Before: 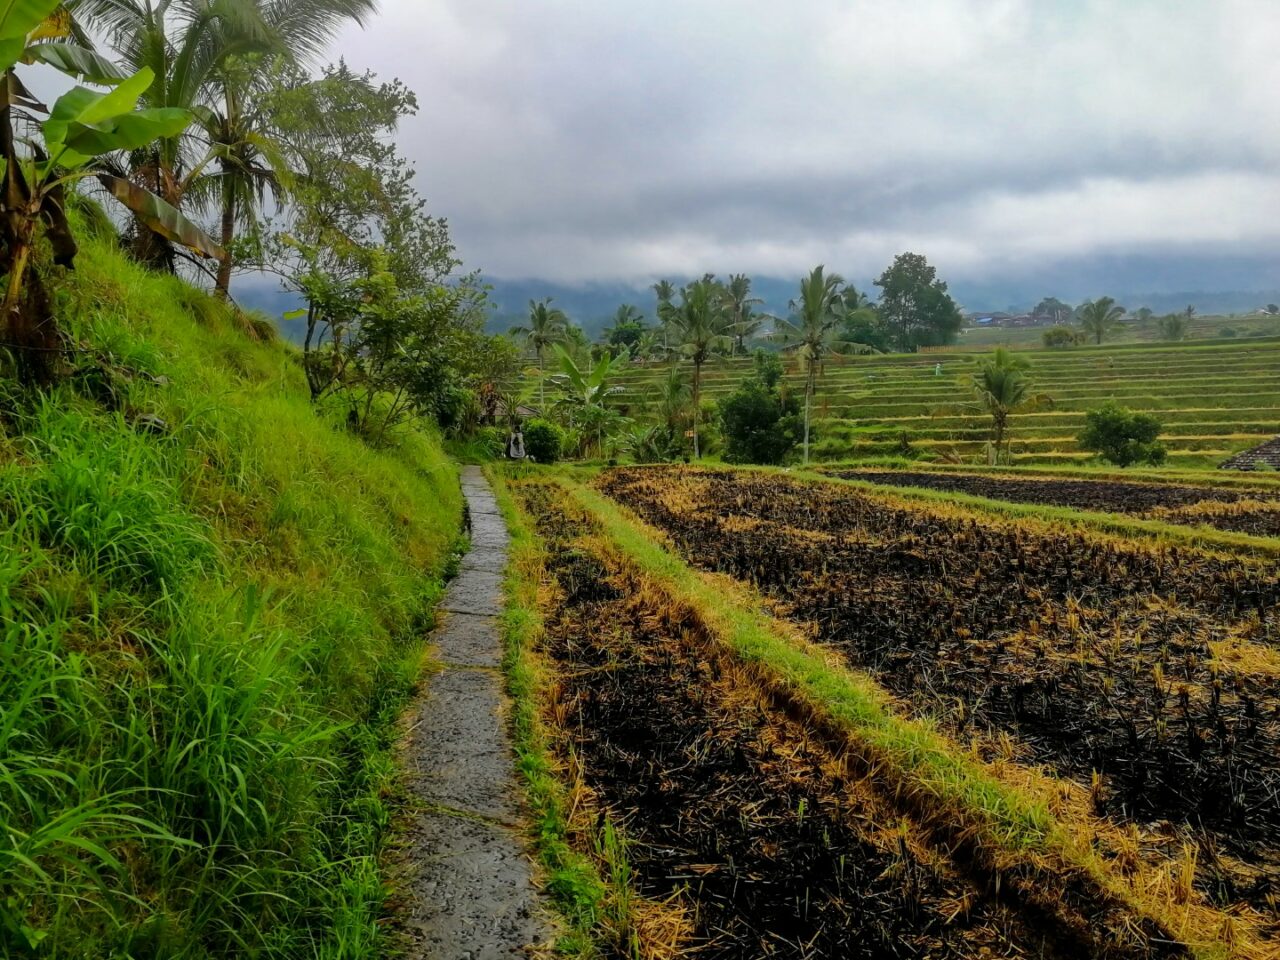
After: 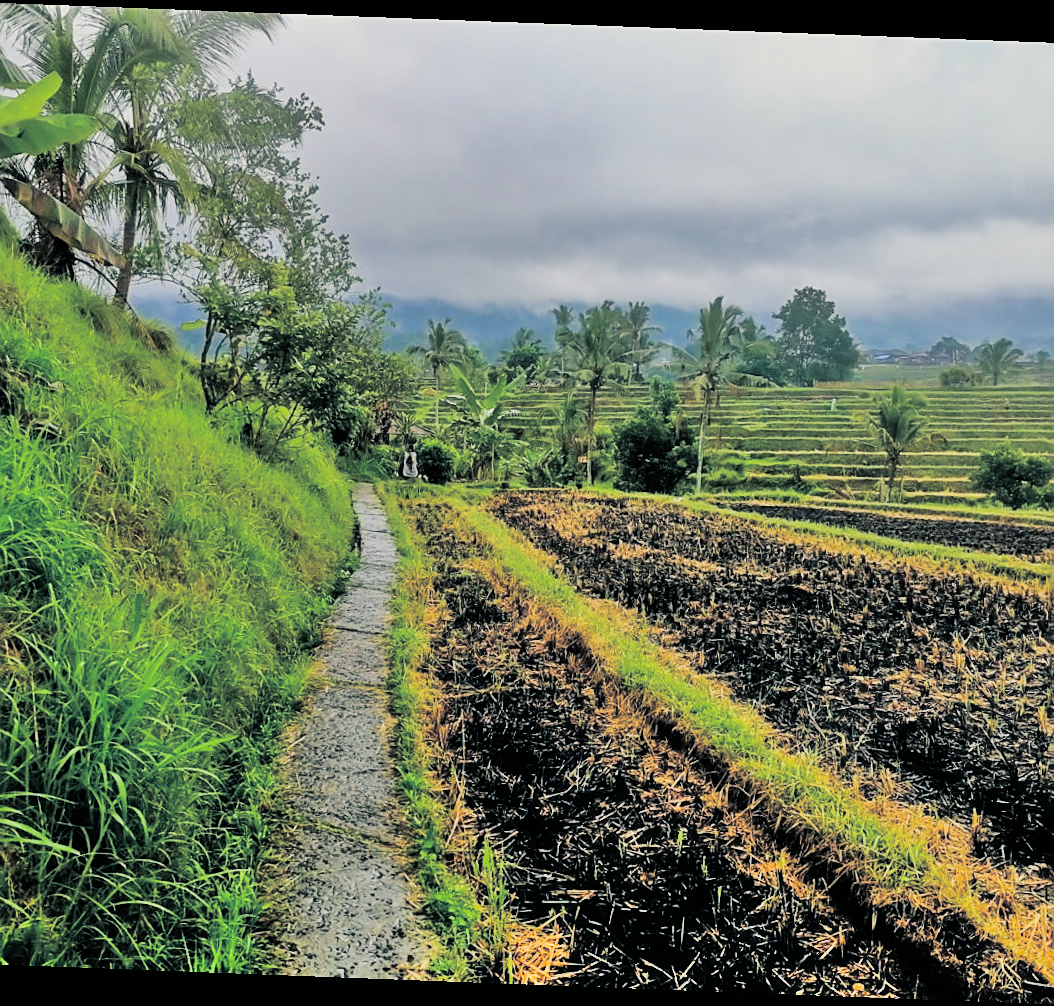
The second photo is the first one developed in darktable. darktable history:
split-toning: shadows › hue 205.2°, shadows › saturation 0.29, highlights › hue 50.4°, highlights › saturation 0.38, balance -49.9
crop and rotate: left 9.597%, right 10.195%
rotate and perspective: rotation 2.17°, automatic cropping off
sharpen: on, module defaults
tone equalizer: -7 EV 0.15 EV, -6 EV 0.6 EV, -5 EV 1.15 EV, -4 EV 1.33 EV, -3 EV 1.15 EV, -2 EV 0.6 EV, -1 EV 0.15 EV, mask exposure compensation -0.5 EV
haze removal: strength -0.05
shadows and highlights: soften with gaussian
sigmoid: on, module defaults
